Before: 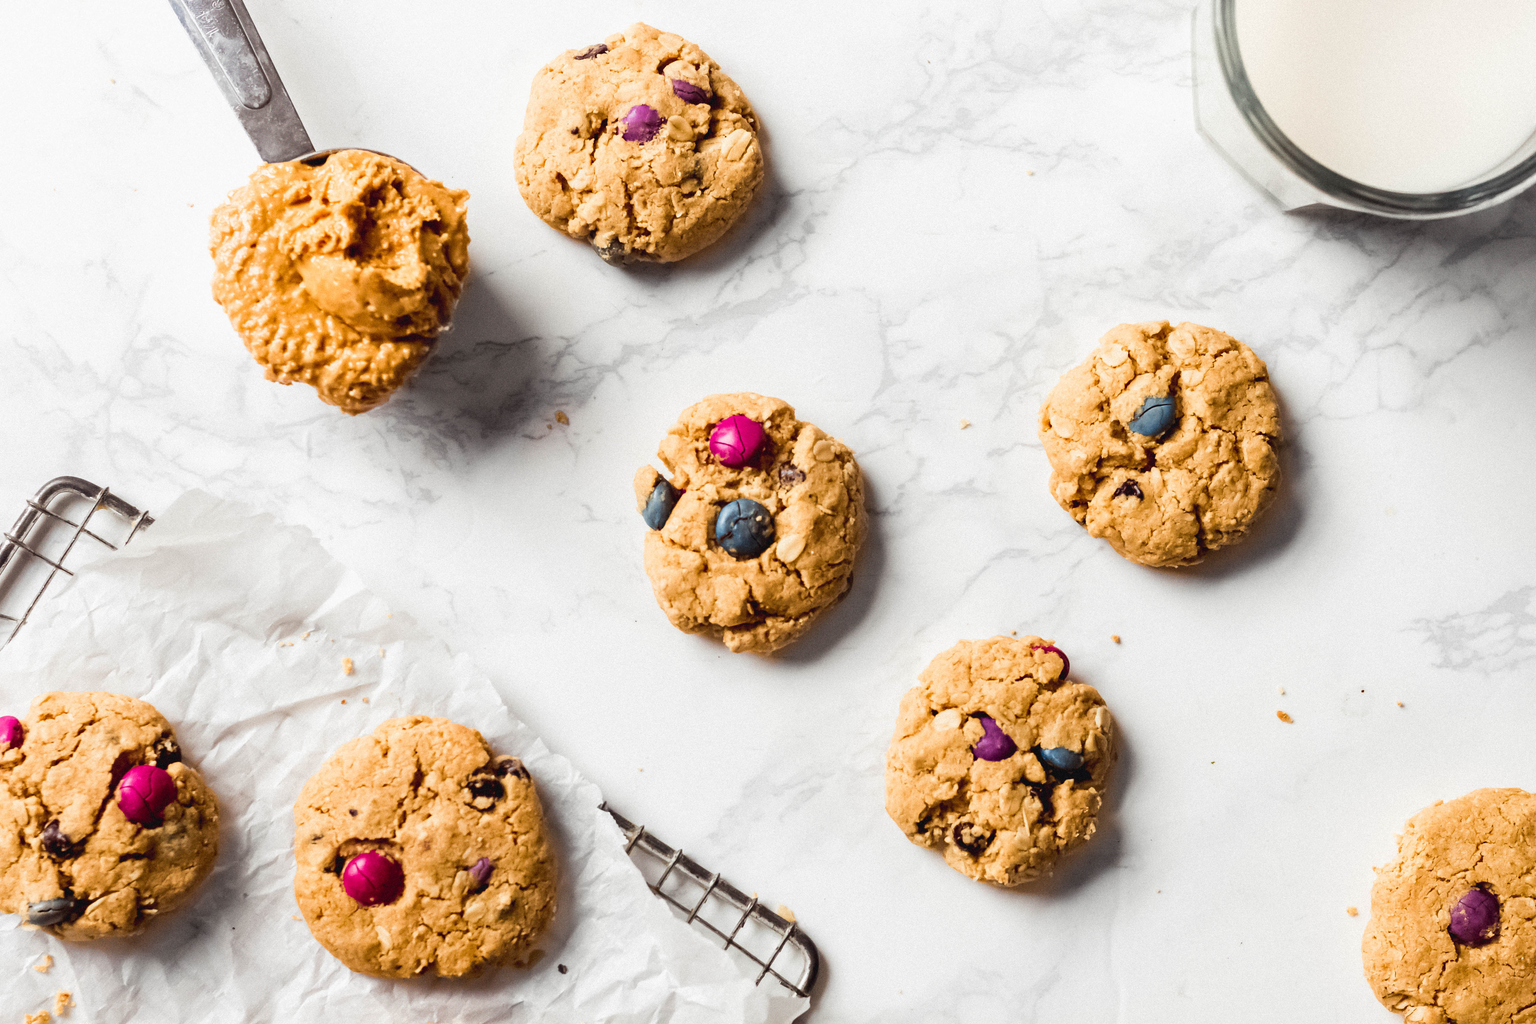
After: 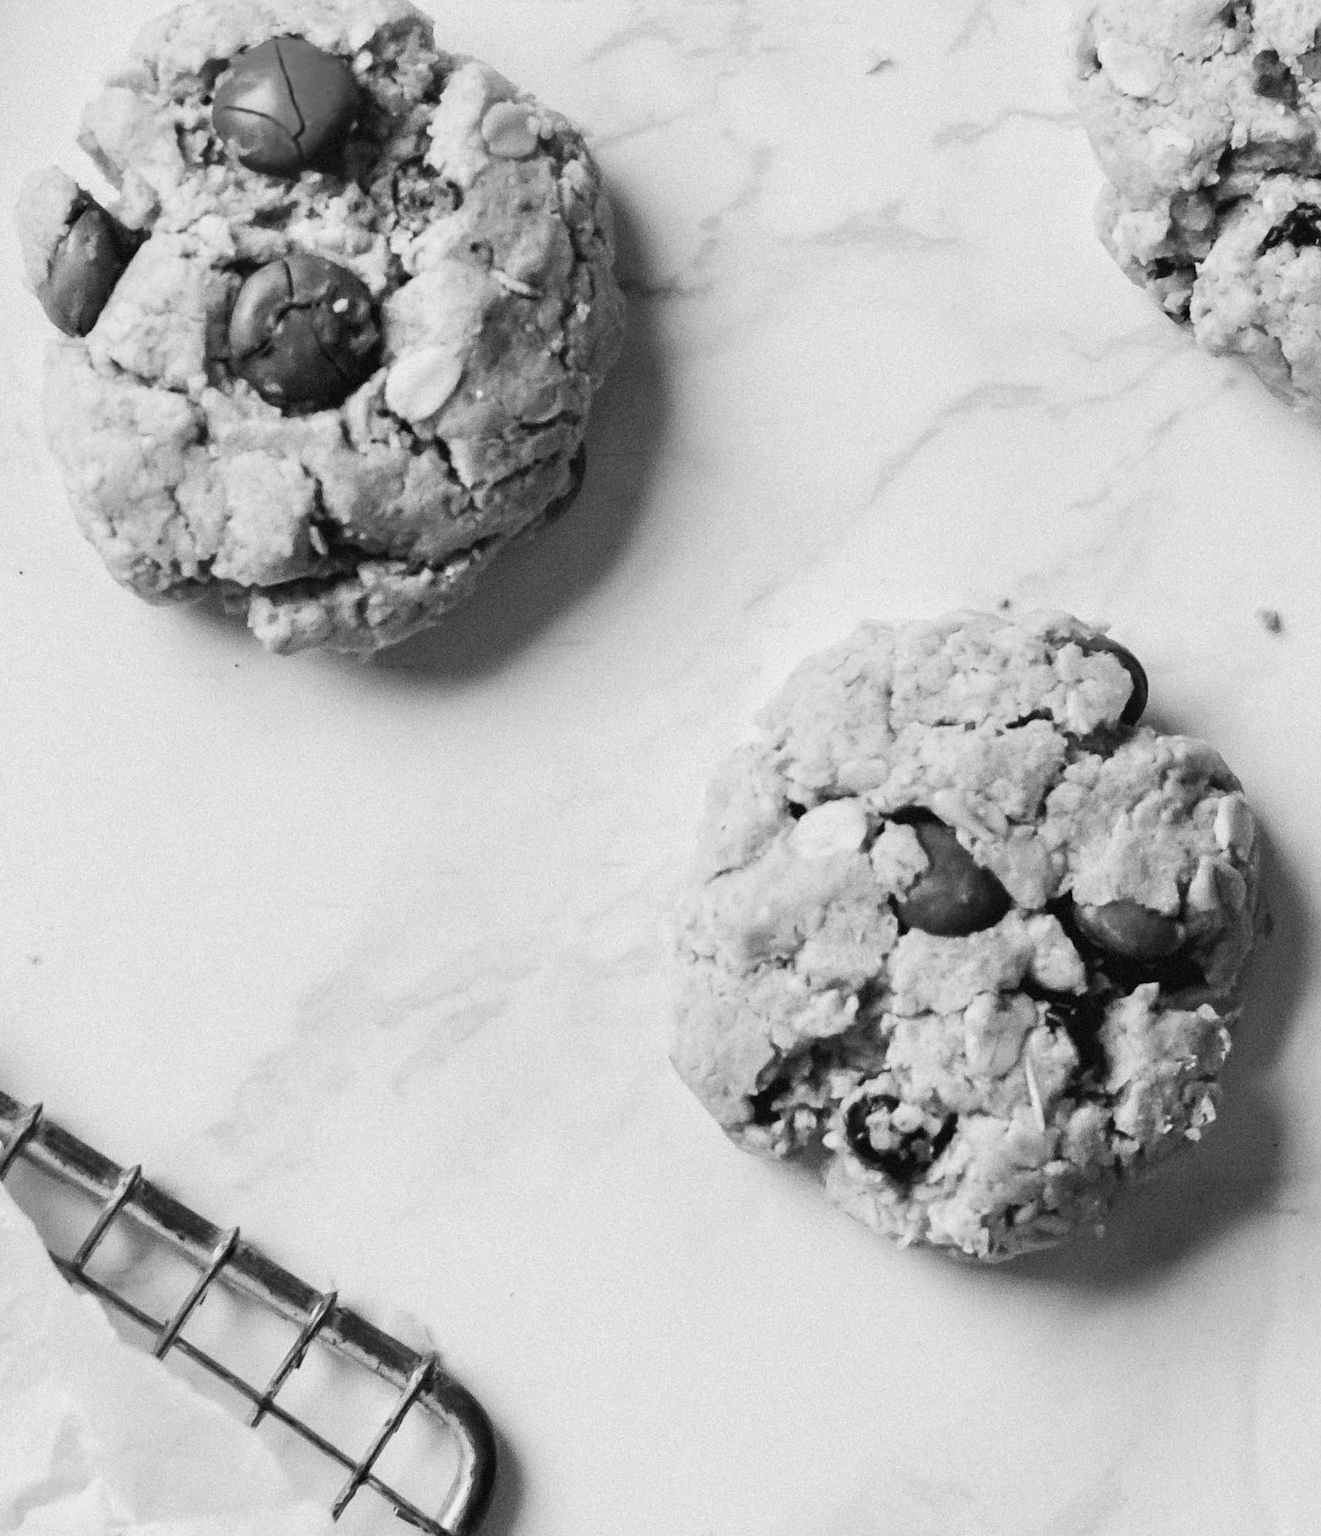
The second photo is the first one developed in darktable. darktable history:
crop: left 40.878%, top 39.176%, right 25.993%, bottom 3.081%
tone equalizer: on, module defaults
monochrome: a 73.58, b 64.21
